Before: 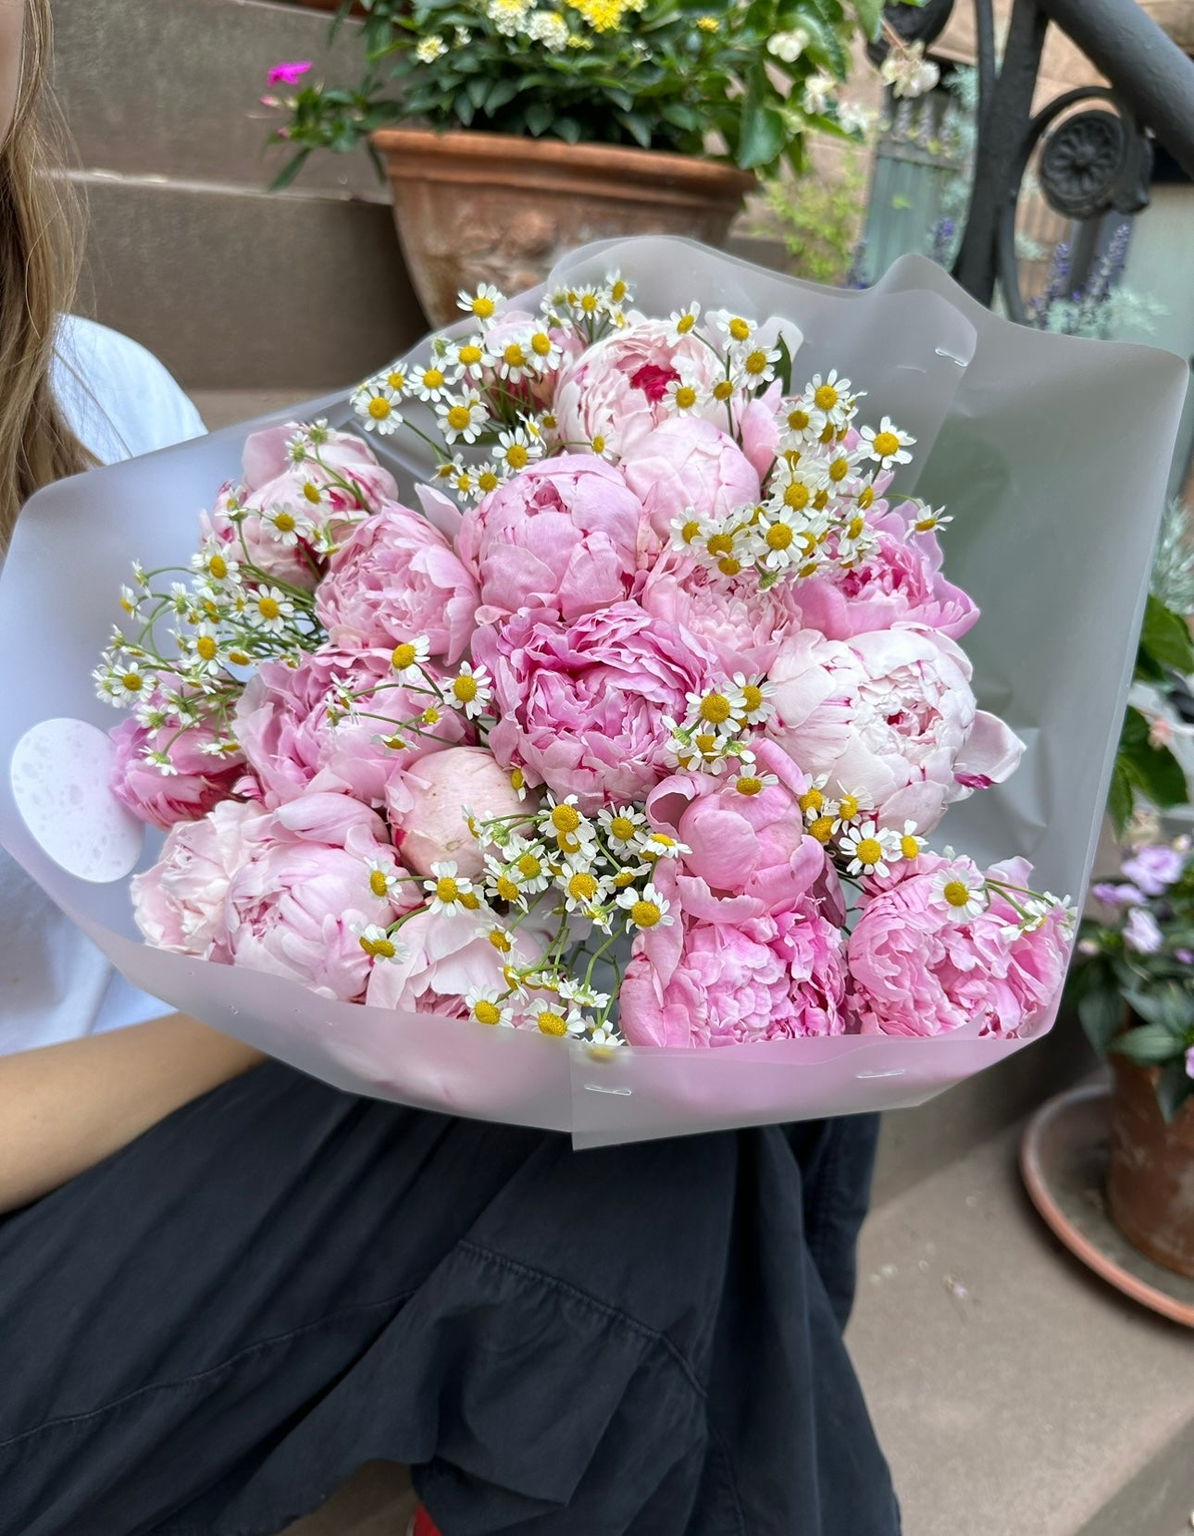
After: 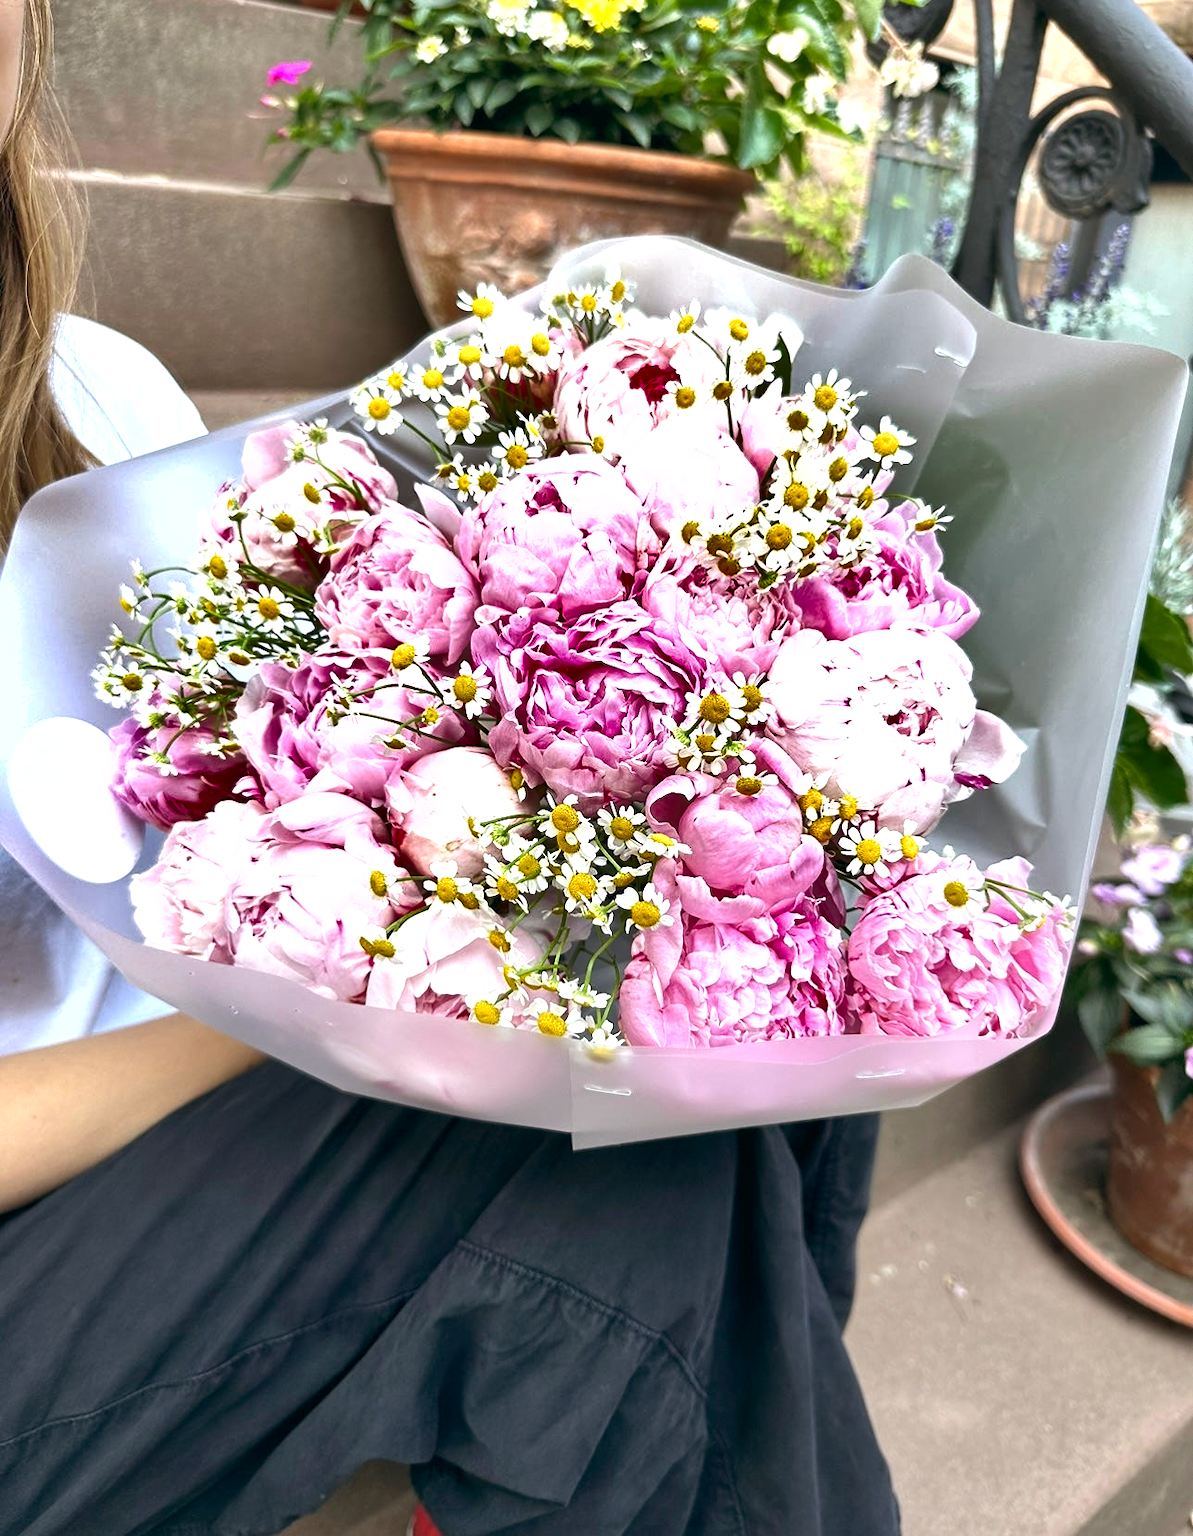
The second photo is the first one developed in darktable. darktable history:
color balance: lift [1, 0.998, 1.001, 1.002], gamma [1, 1.02, 1, 0.98], gain [1, 1.02, 1.003, 0.98]
shadows and highlights: radius 118.69, shadows 42.21, highlights -61.56, soften with gaussian
exposure: exposure 1 EV, compensate highlight preservation false
graduated density: rotation -180°, offset 27.42
